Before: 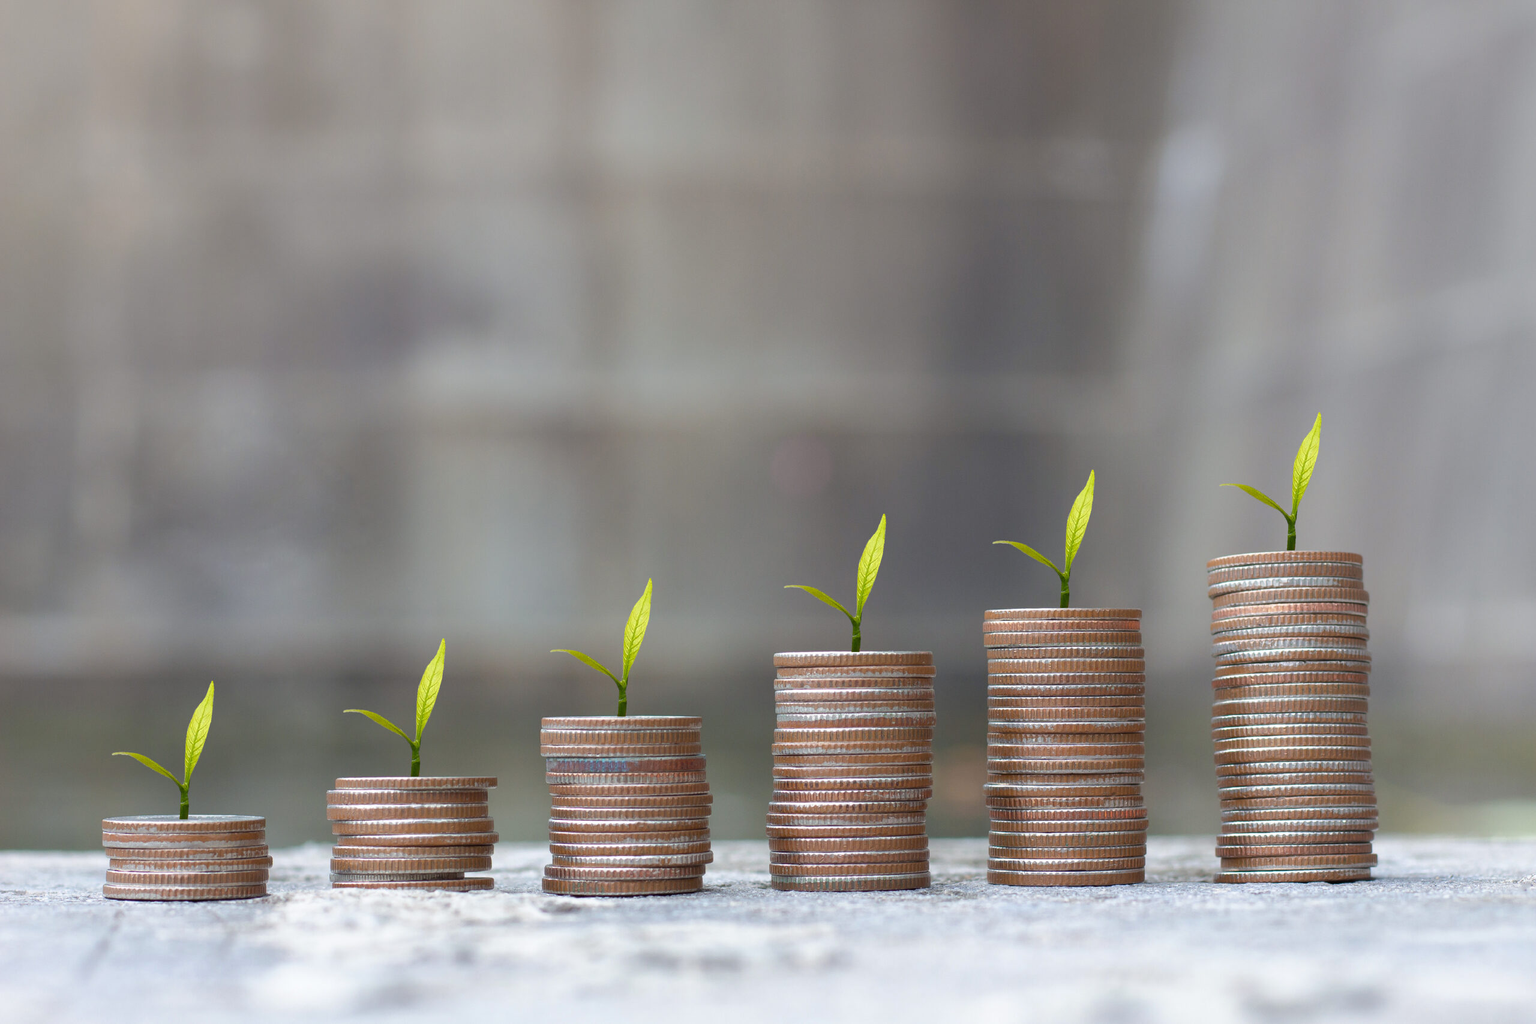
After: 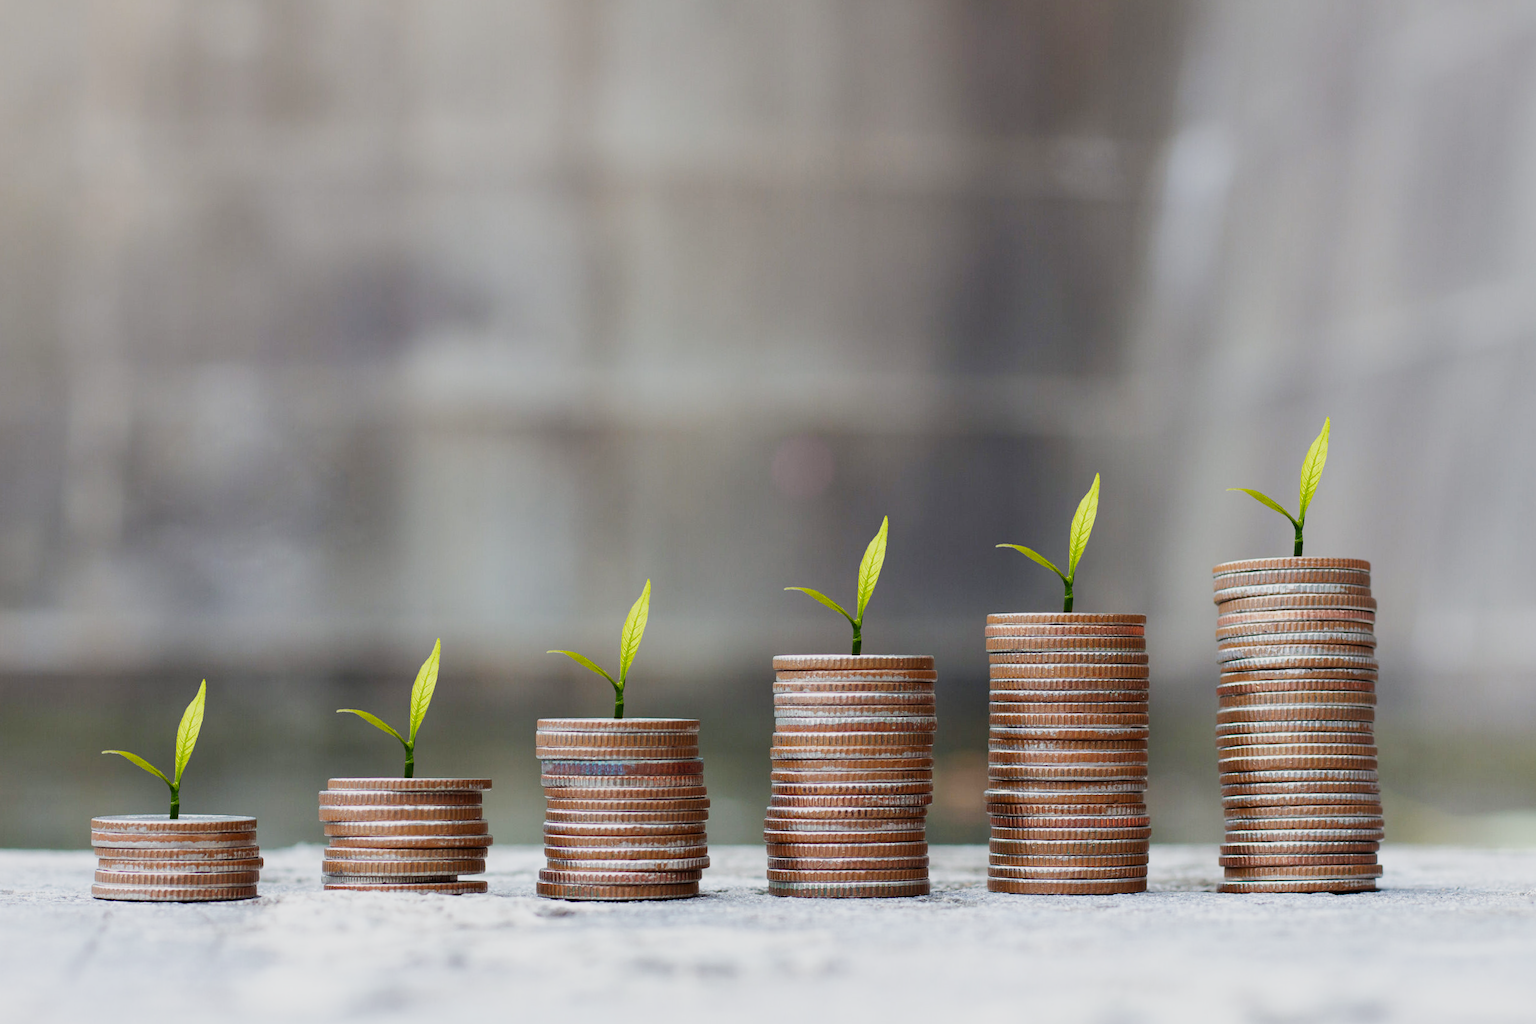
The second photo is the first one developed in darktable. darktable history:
crop and rotate: angle -0.5°
sigmoid: contrast 1.8, skew -0.2, preserve hue 0%, red attenuation 0.1, red rotation 0.035, green attenuation 0.1, green rotation -0.017, blue attenuation 0.15, blue rotation -0.052, base primaries Rec2020
